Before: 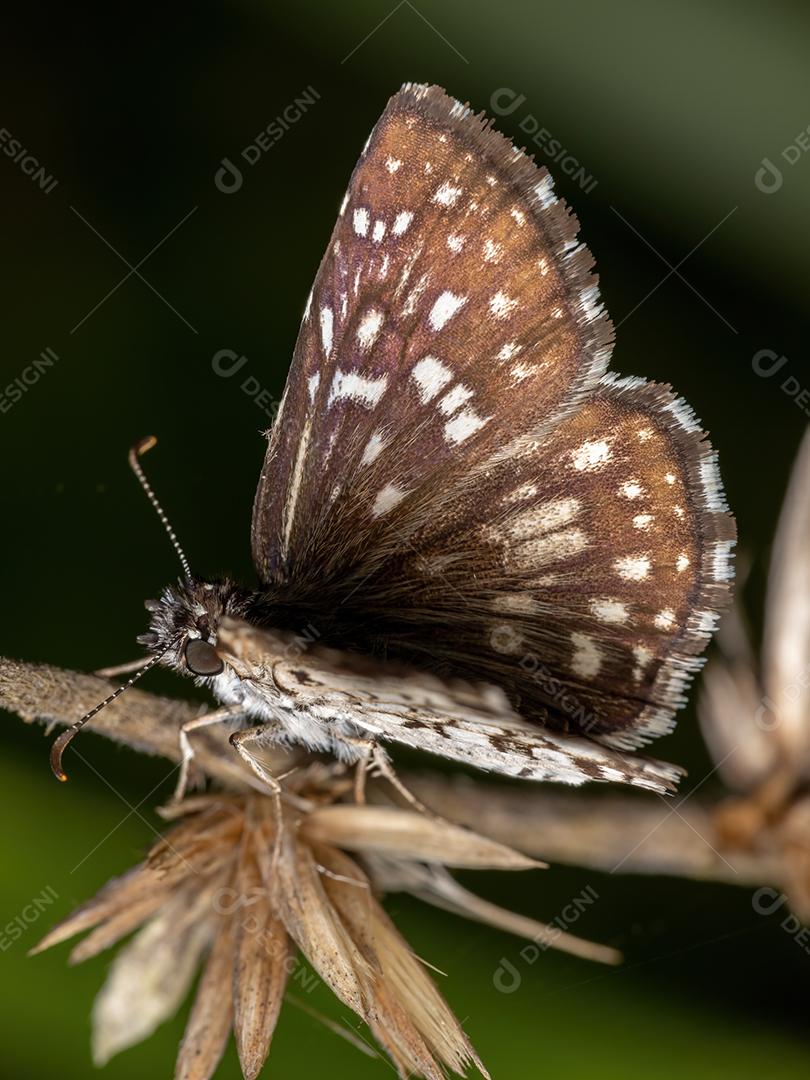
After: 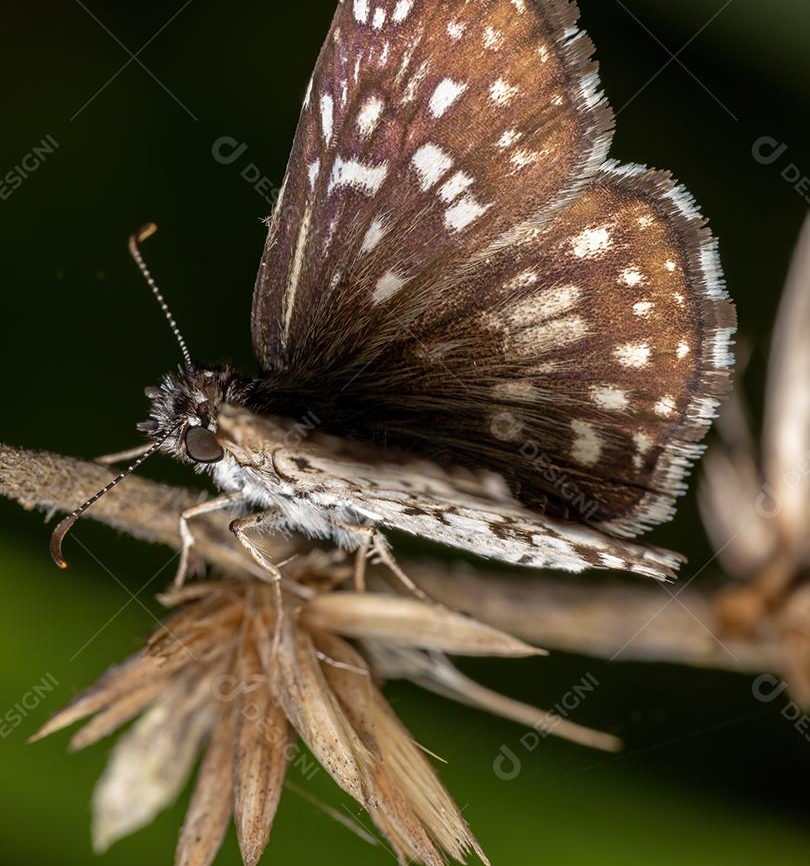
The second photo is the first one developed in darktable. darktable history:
crop and rotate: top 19.742%
